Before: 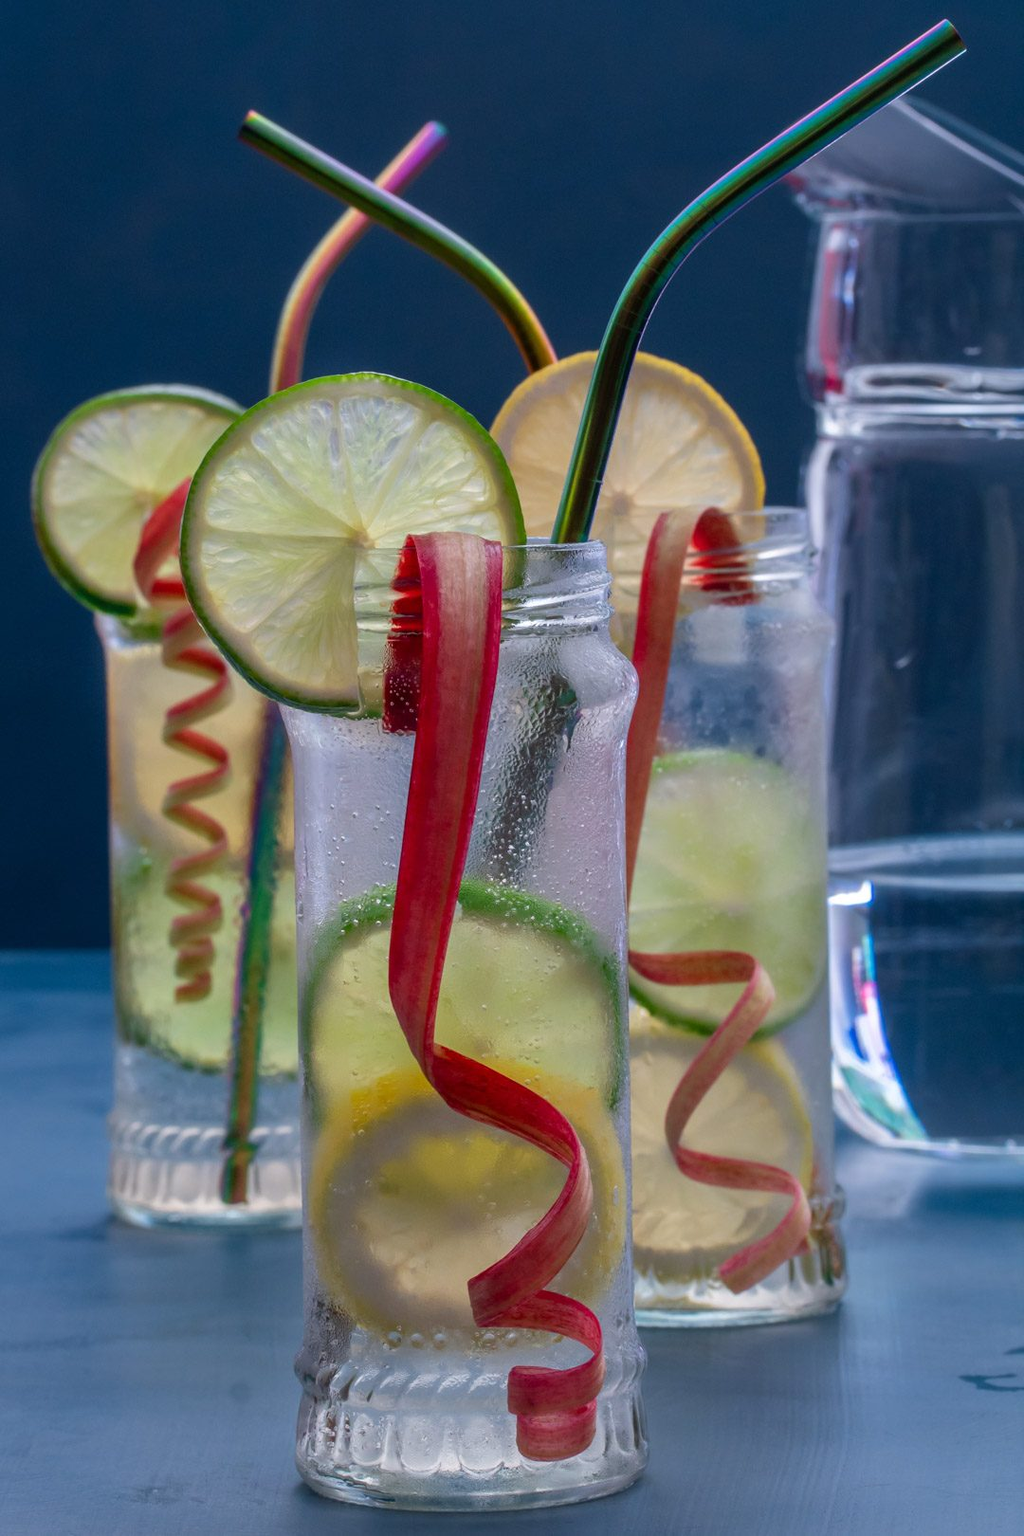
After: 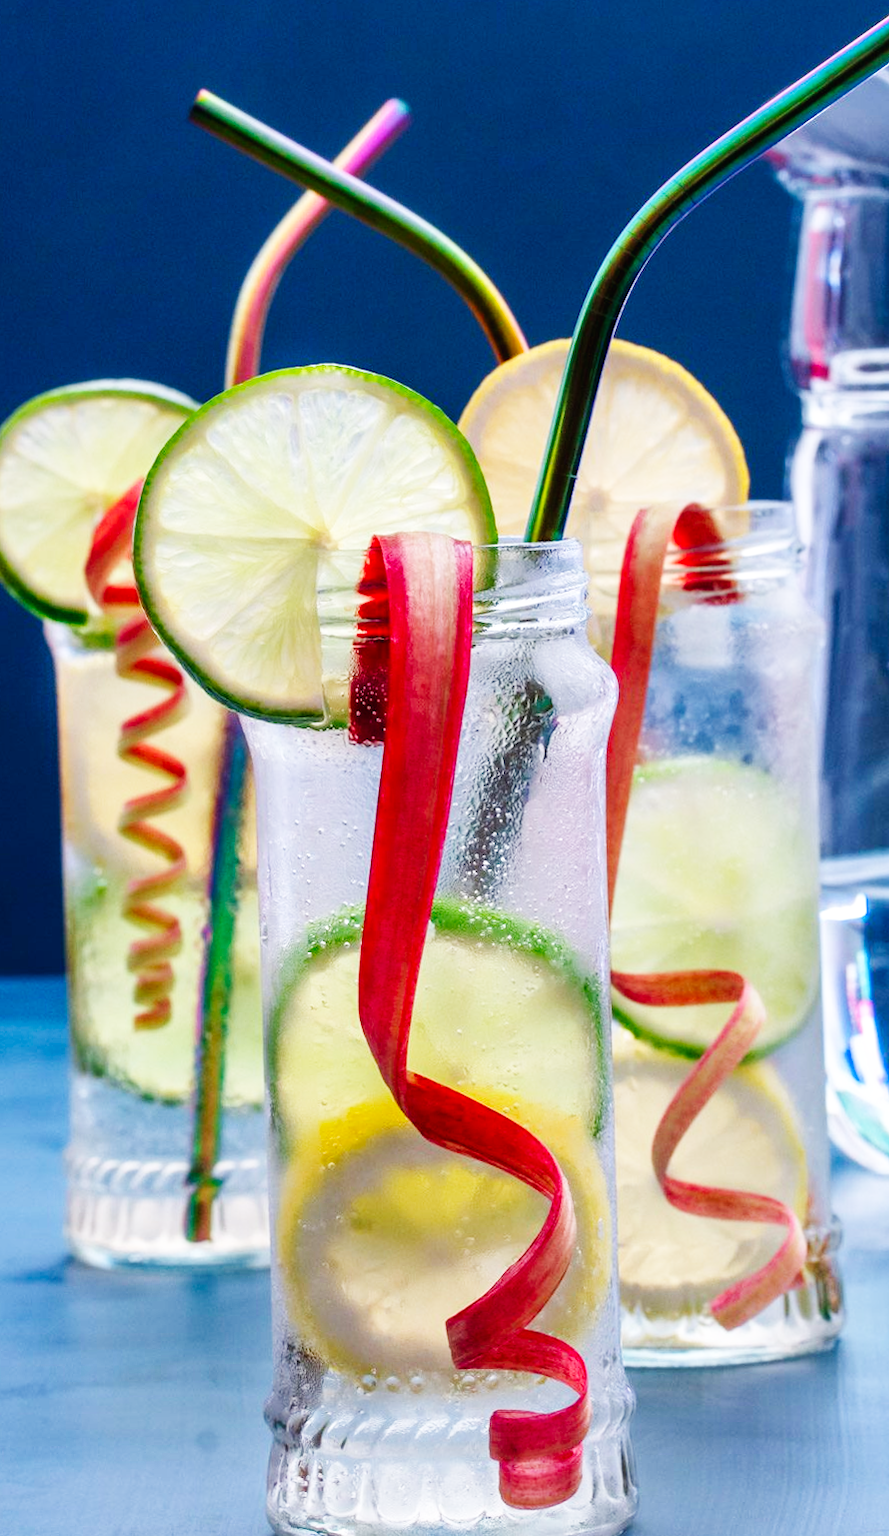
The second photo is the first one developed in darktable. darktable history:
base curve: curves: ch0 [(0, 0.003) (0.001, 0.002) (0.006, 0.004) (0.02, 0.022) (0.048, 0.086) (0.094, 0.234) (0.162, 0.431) (0.258, 0.629) (0.385, 0.8) (0.548, 0.918) (0.751, 0.988) (1, 1)], preserve colors none
crop and rotate: angle 0.684°, left 4.201%, top 1.03%, right 11.884%, bottom 2.393%
